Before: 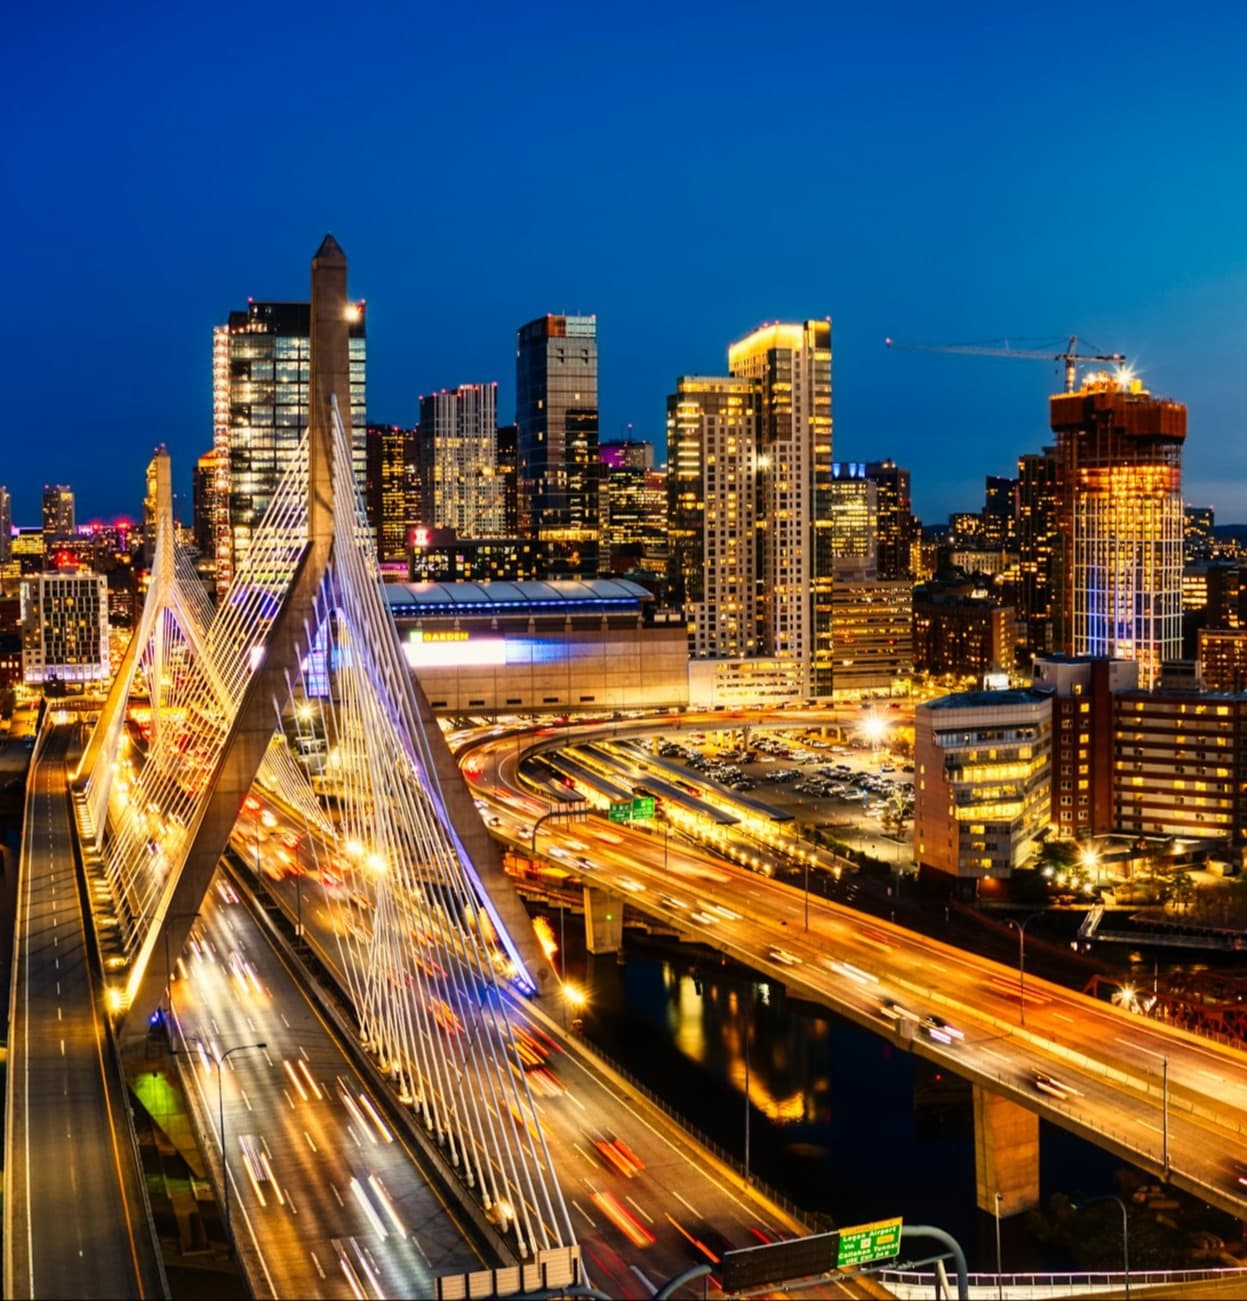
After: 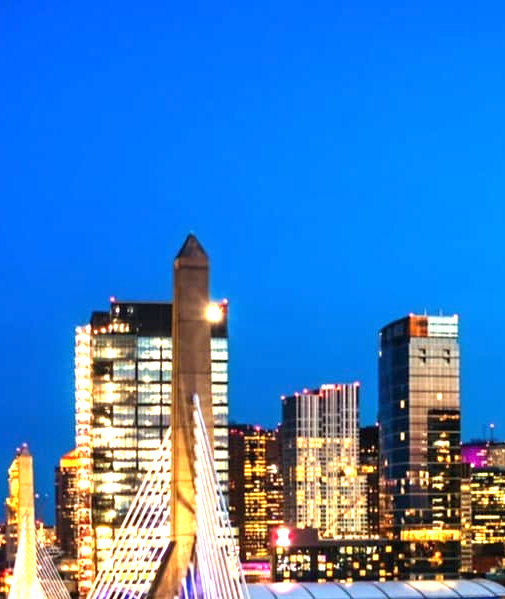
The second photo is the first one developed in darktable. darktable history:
exposure: black level correction 0, exposure 1.477 EV, compensate highlight preservation false
crop and rotate: left 11.1%, top 0.074%, right 48.389%, bottom 53.869%
